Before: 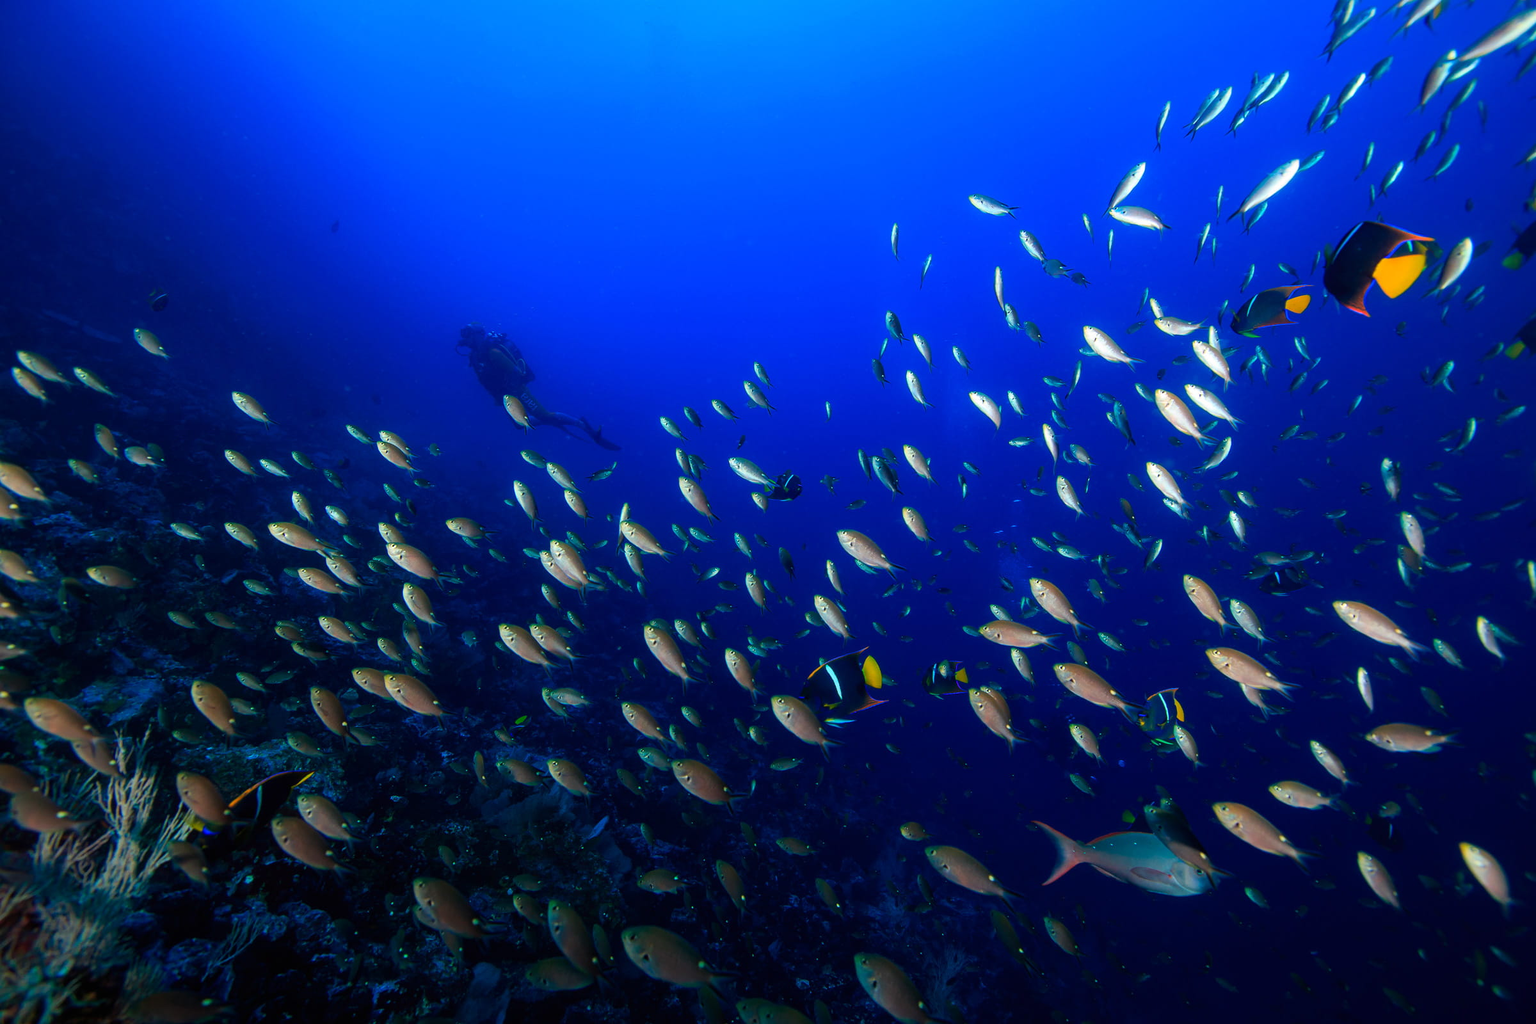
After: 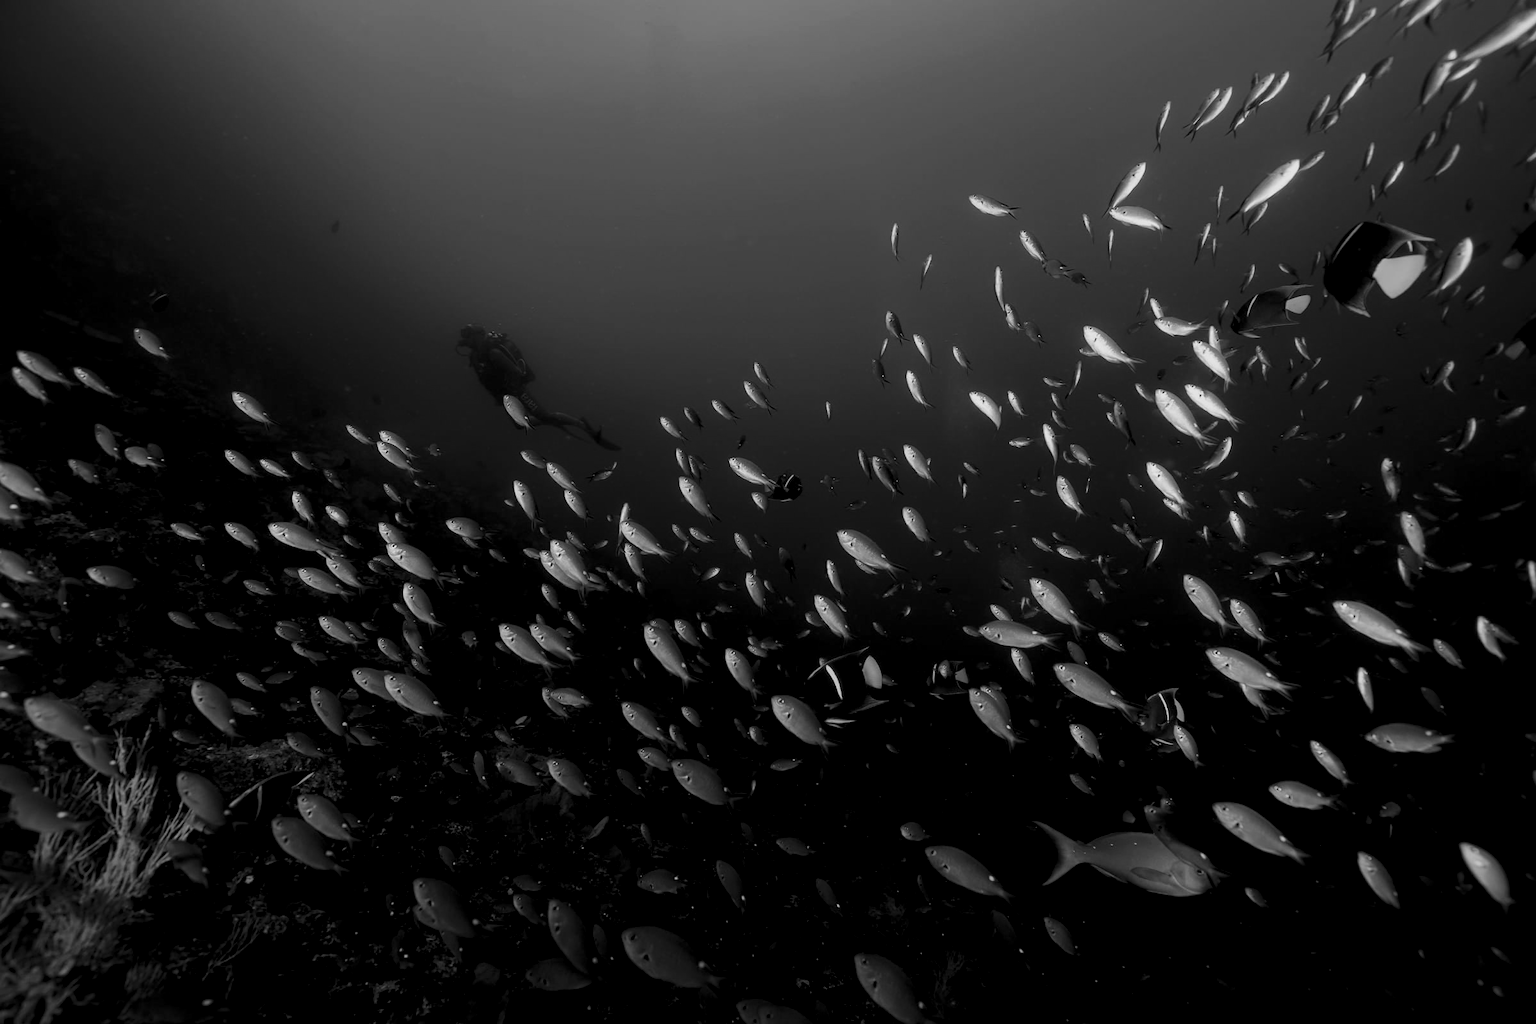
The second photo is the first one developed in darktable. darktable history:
color contrast: green-magenta contrast 0.81
monochrome: on, module defaults
exposure: black level correction 0, exposure 1.388 EV, compensate exposure bias true, compensate highlight preservation false
color balance: contrast 8.5%, output saturation 105%
colorize: hue 194.4°, saturation 29%, source mix 61.75%, lightness 3.98%, version 1
color balance rgb: perceptual saturation grading › global saturation 20%, perceptual saturation grading › highlights -25%, perceptual saturation grading › shadows 25%
